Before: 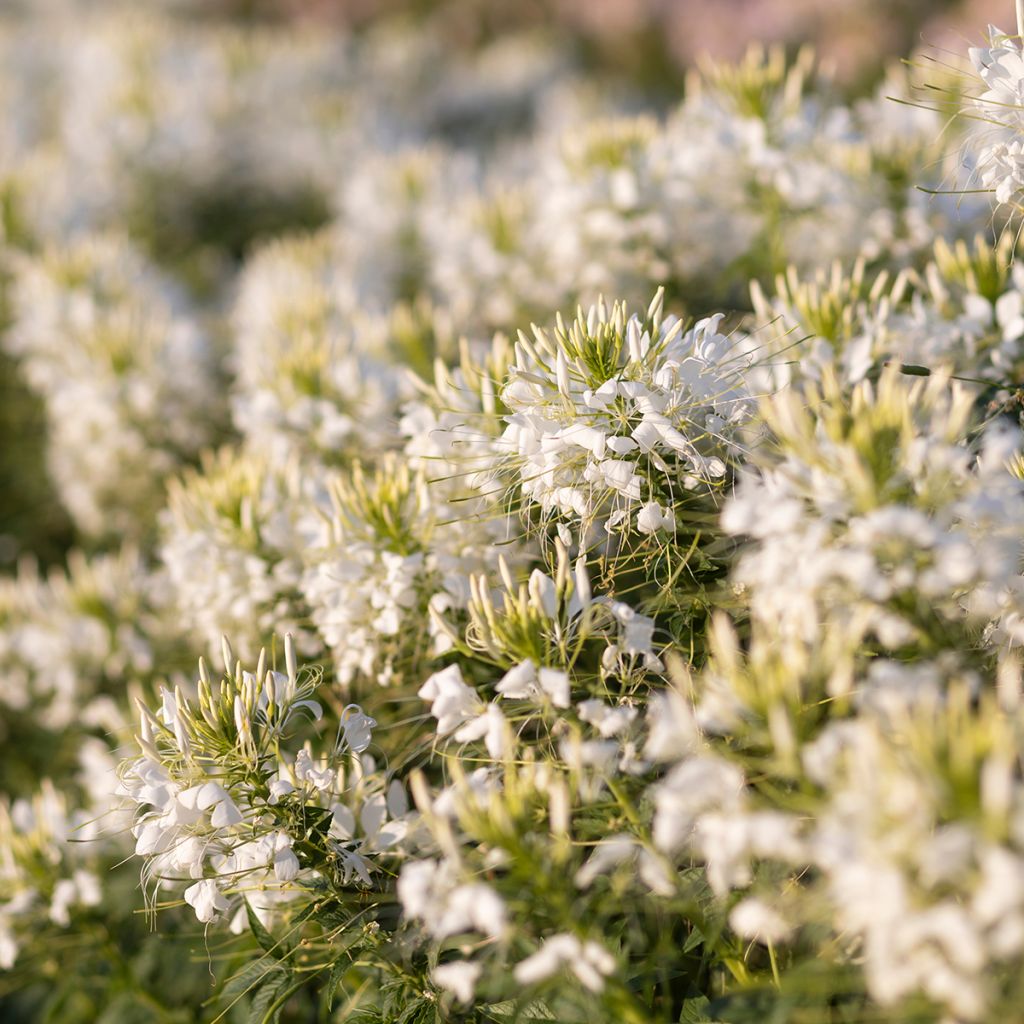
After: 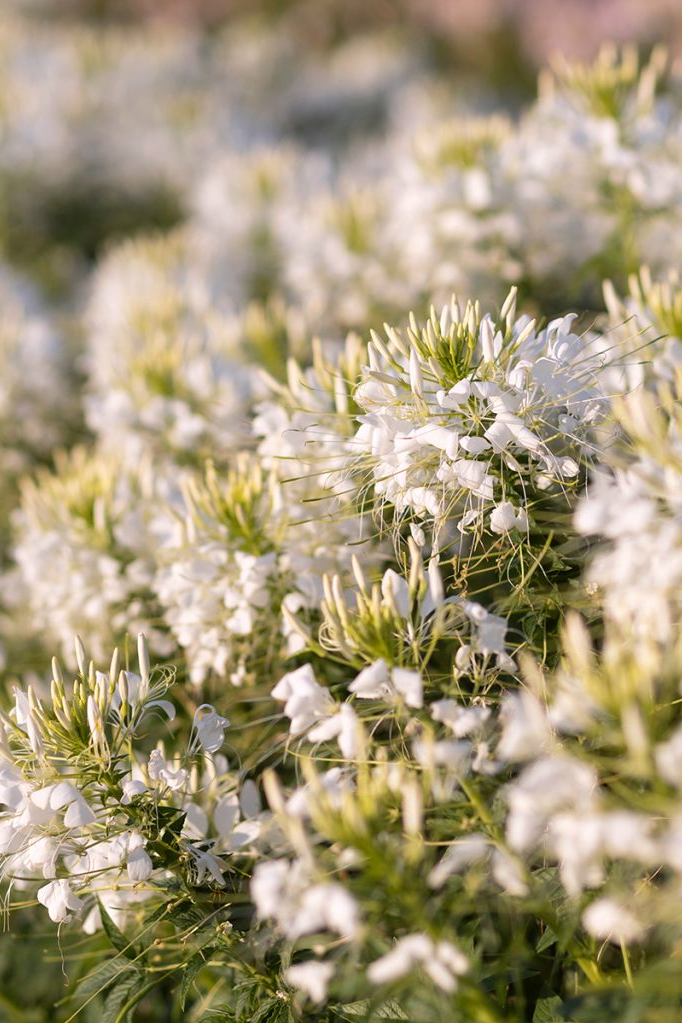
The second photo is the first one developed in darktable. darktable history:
white balance: red 1.009, blue 1.027
crop and rotate: left 14.436%, right 18.898%
